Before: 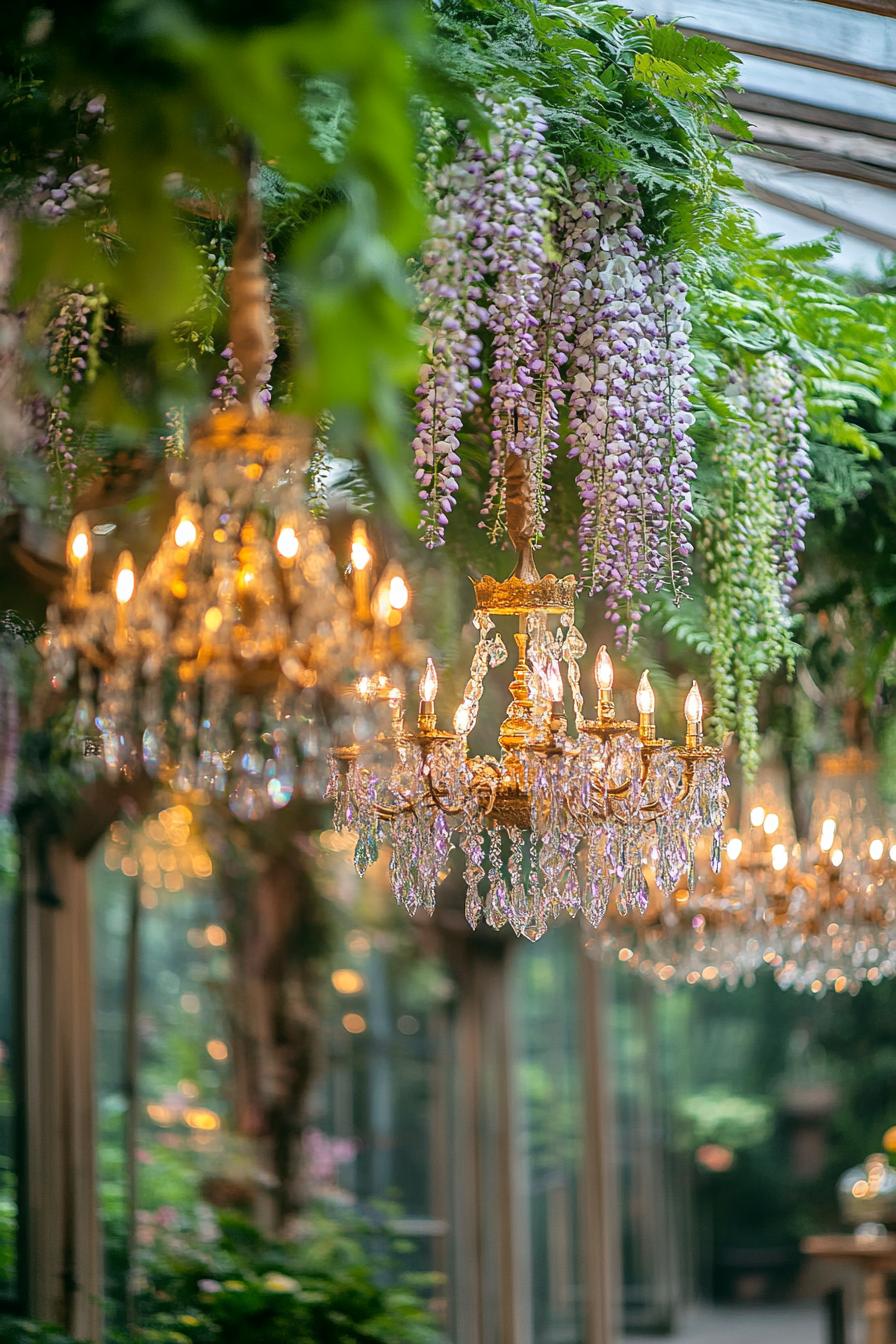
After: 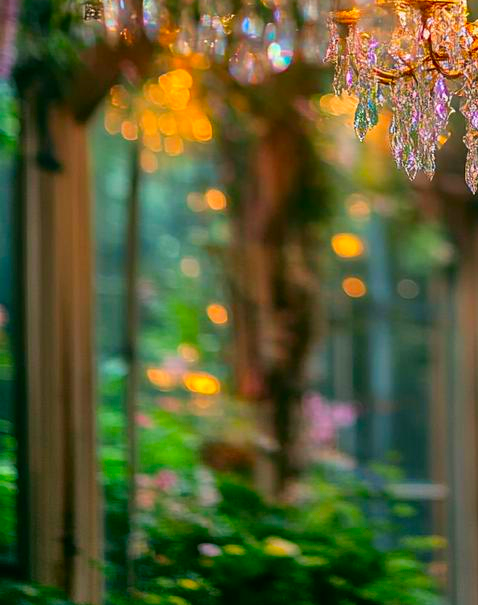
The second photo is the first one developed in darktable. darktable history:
crop and rotate: top 54.778%, right 46.61%, bottom 0.159%
color correction: saturation 1.8
shadows and highlights: shadows 24.5, highlights -78.15, soften with gaussian
